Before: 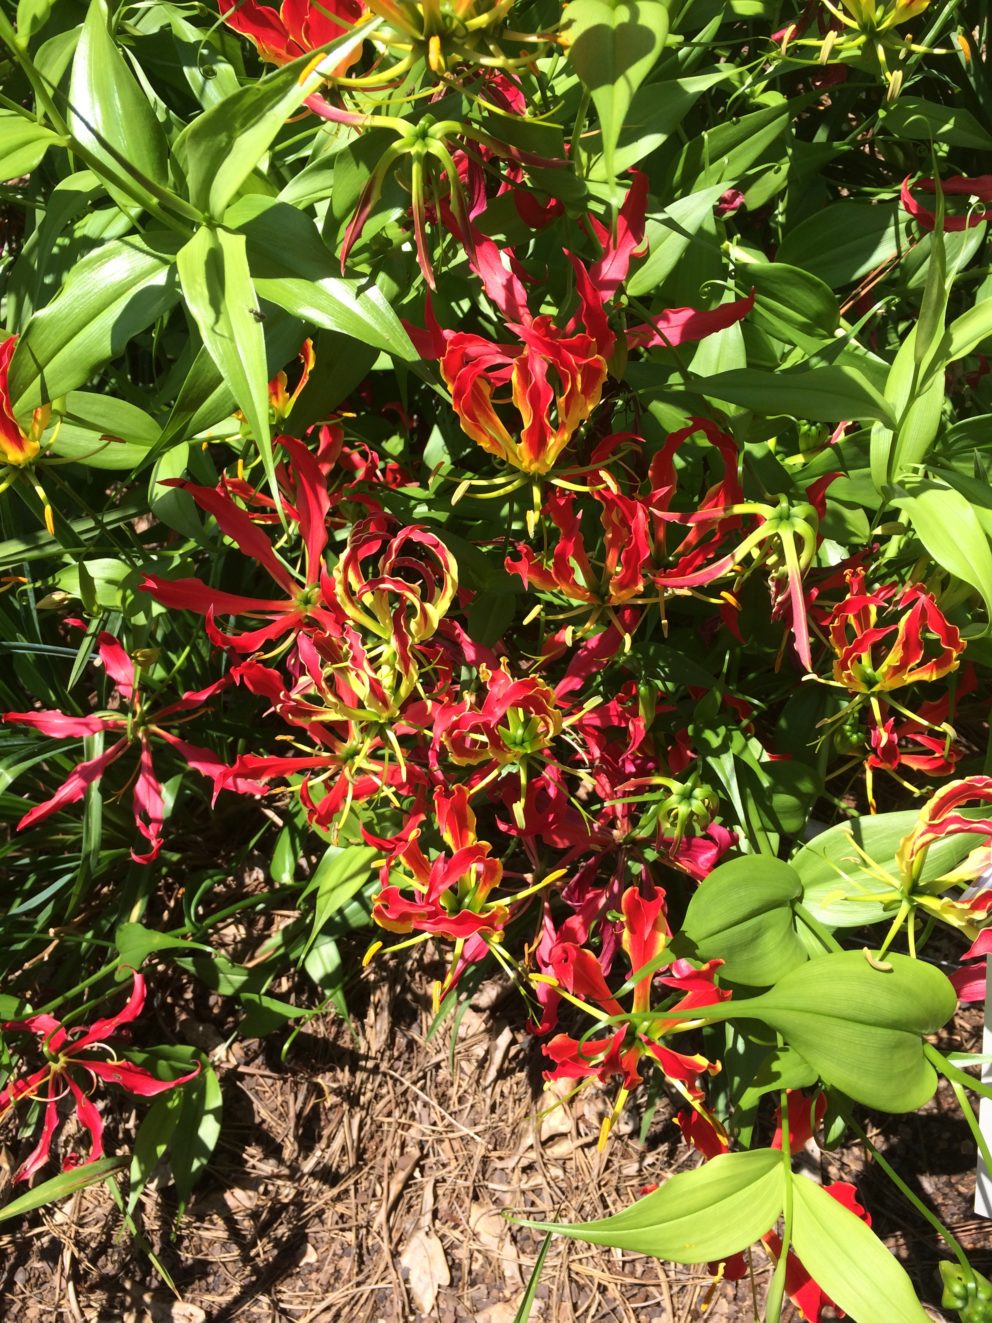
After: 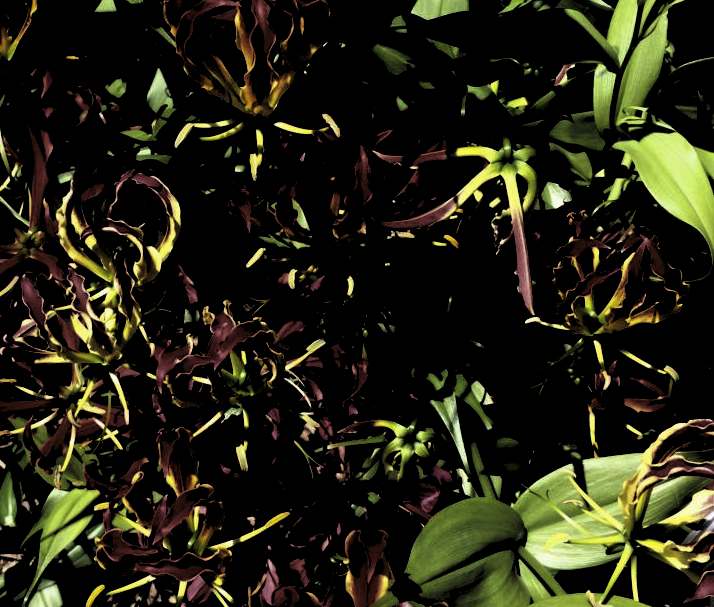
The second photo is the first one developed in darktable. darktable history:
color correction: highlights a* -0.137, highlights b* 0.137
crop and rotate: left 27.938%, top 27.046%, bottom 27.046%
levels: levels [0.514, 0.759, 1]
